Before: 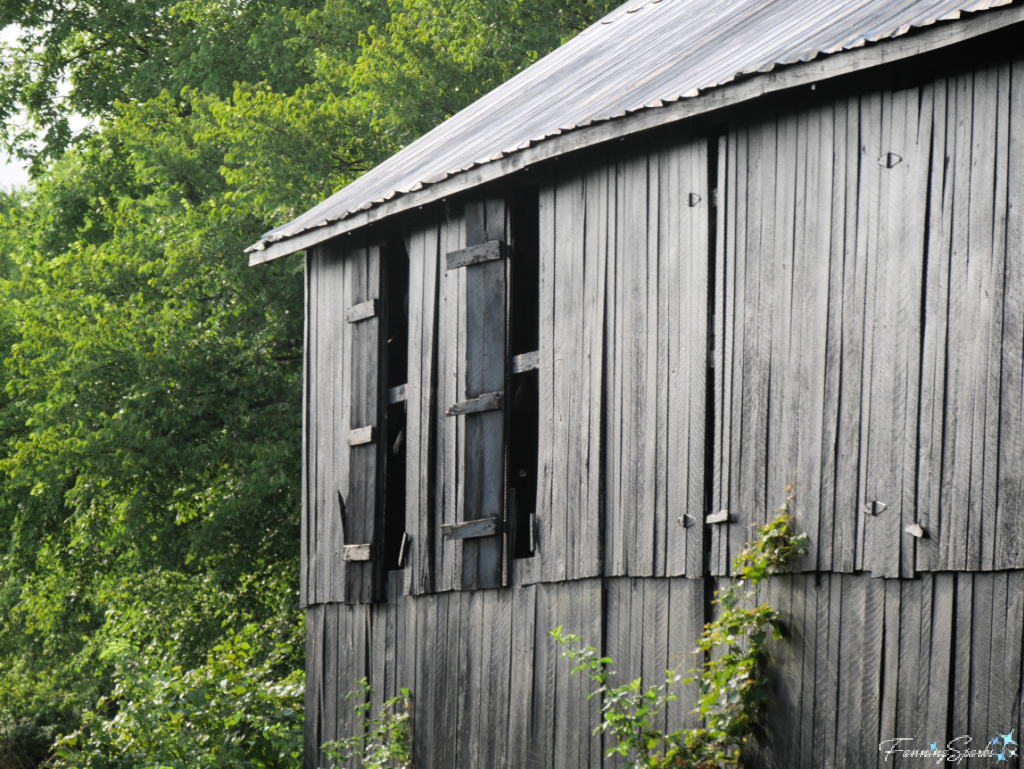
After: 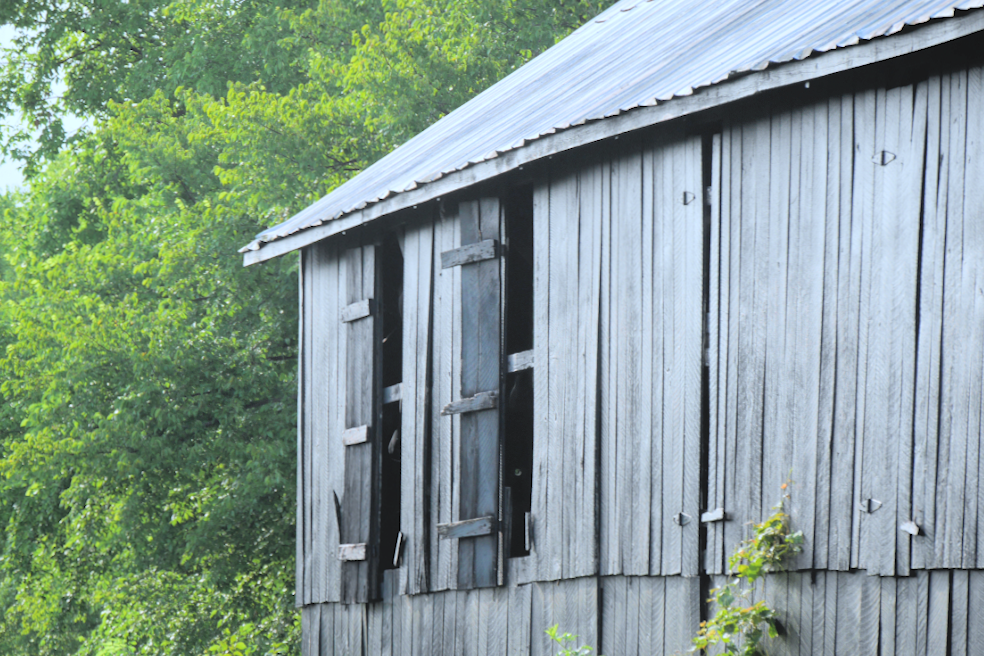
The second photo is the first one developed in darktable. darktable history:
contrast brightness saturation: brightness 0.28
color calibration: output R [0.972, 0.068, -0.094, 0], output G [-0.178, 1.216, -0.086, 0], output B [0.095, -0.136, 0.98, 0], illuminant custom, x 0.371, y 0.381, temperature 4283.16 K
crop and rotate: angle 0.2°, left 0.275%, right 3.127%, bottom 14.18%
